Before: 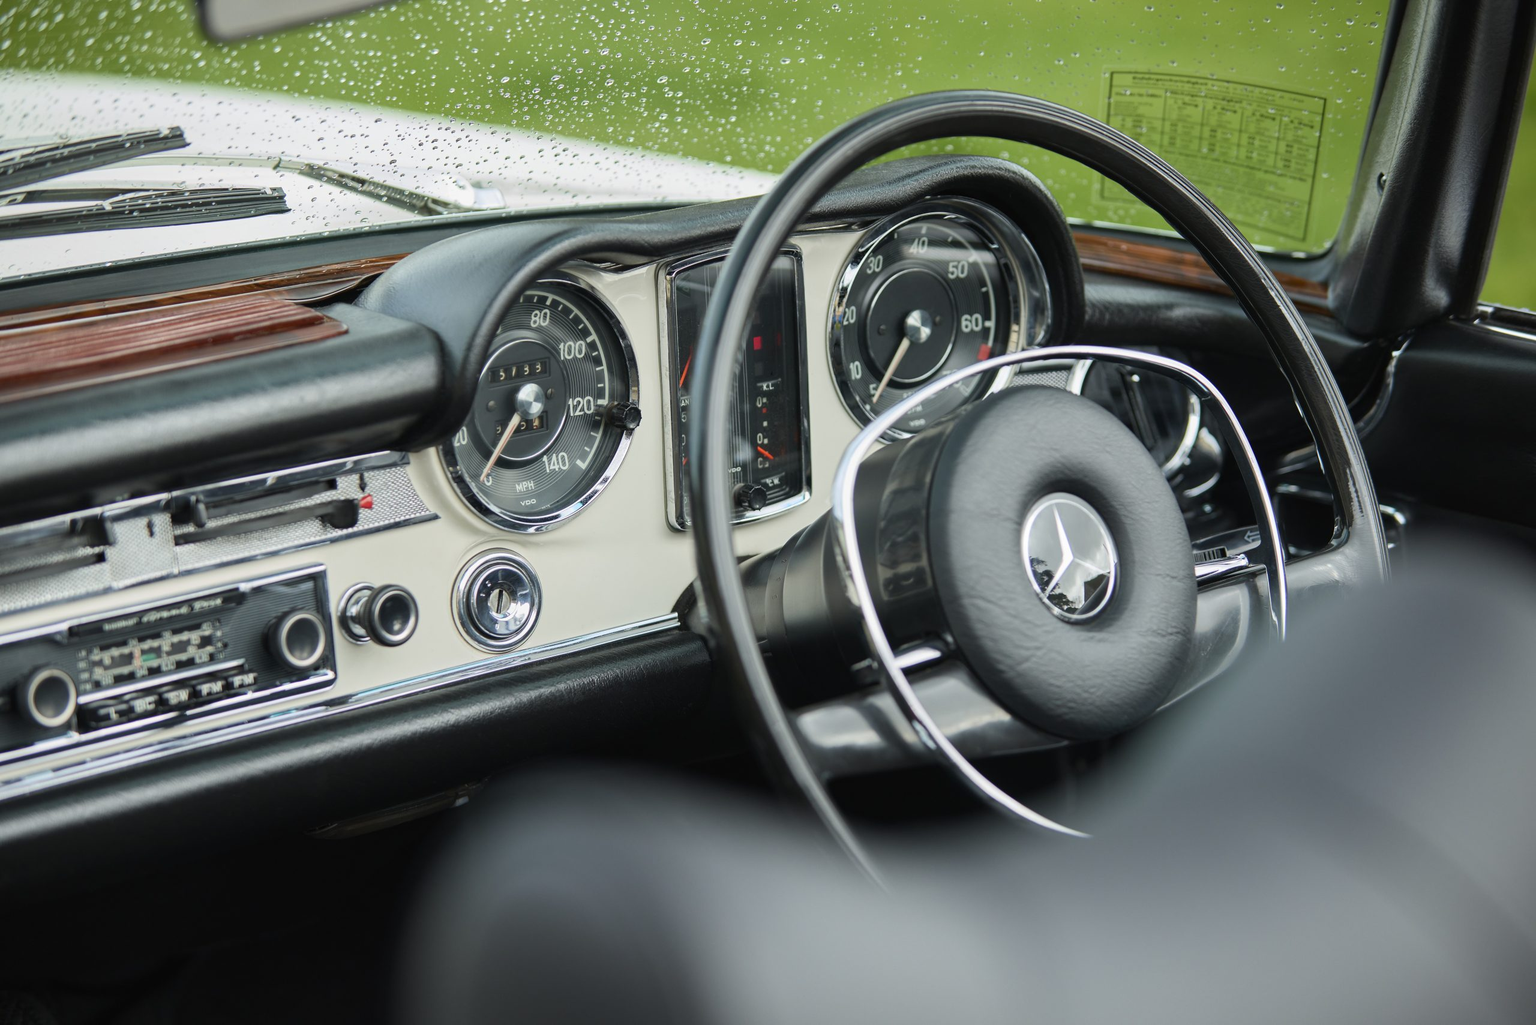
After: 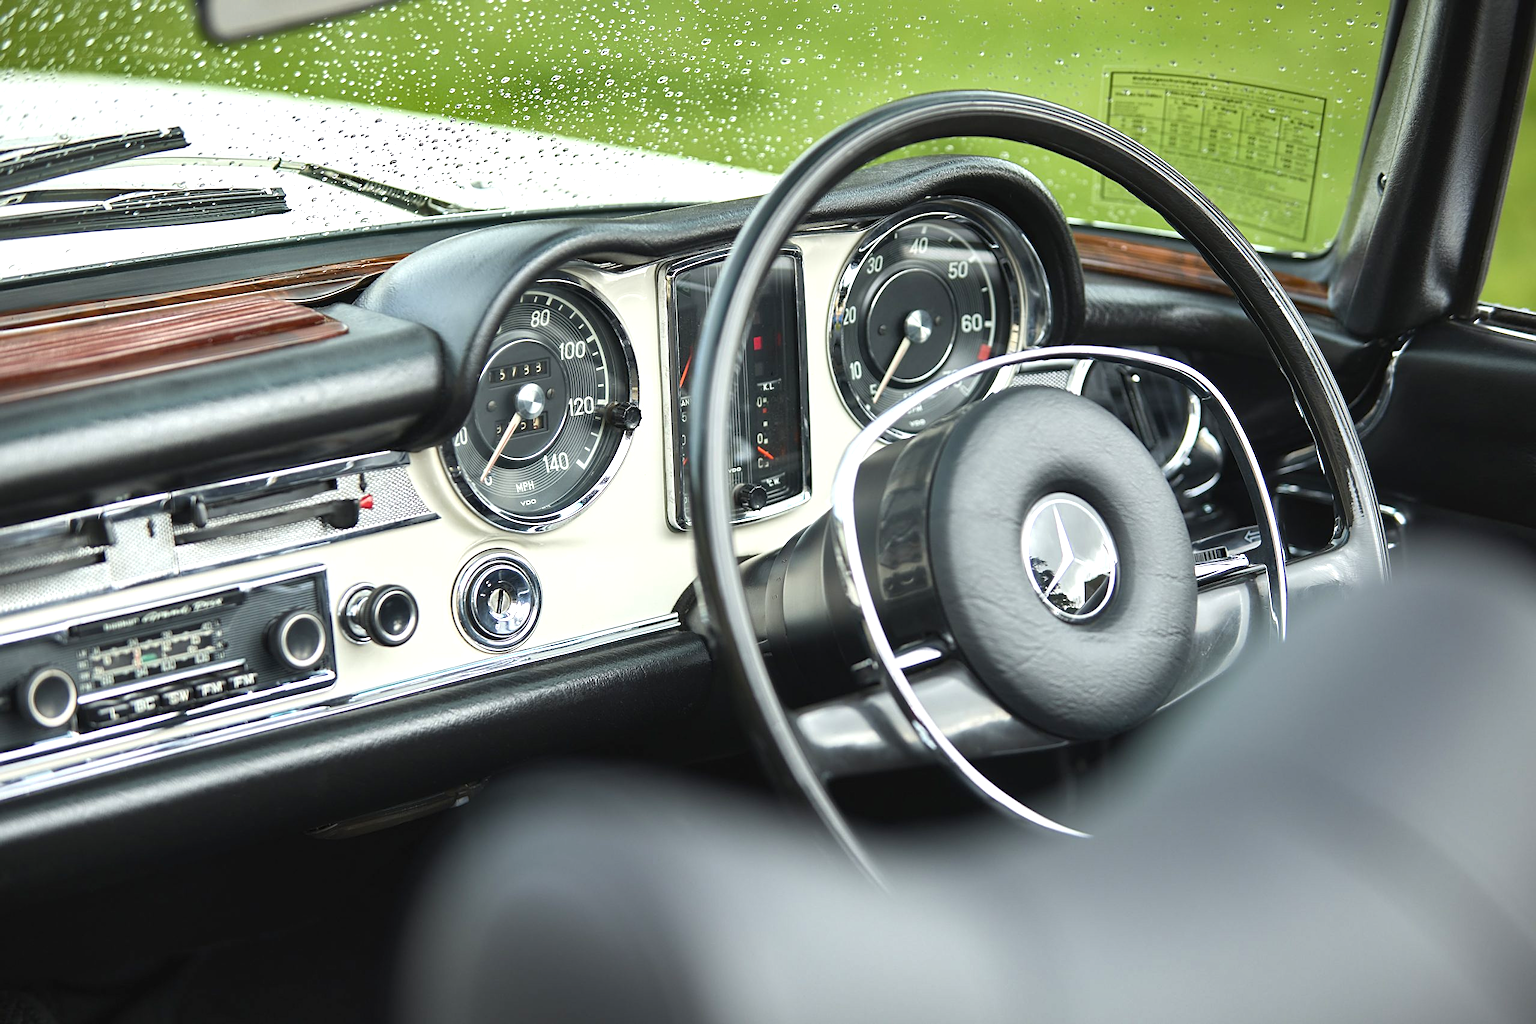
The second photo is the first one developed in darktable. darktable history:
exposure: black level correction 0, exposure 0.69 EV, compensate highlight preservation false
sharpen: on, module defaults
shadows and highlights: shadows 13.4, white point adjustment 1.23, soften with gaussian
